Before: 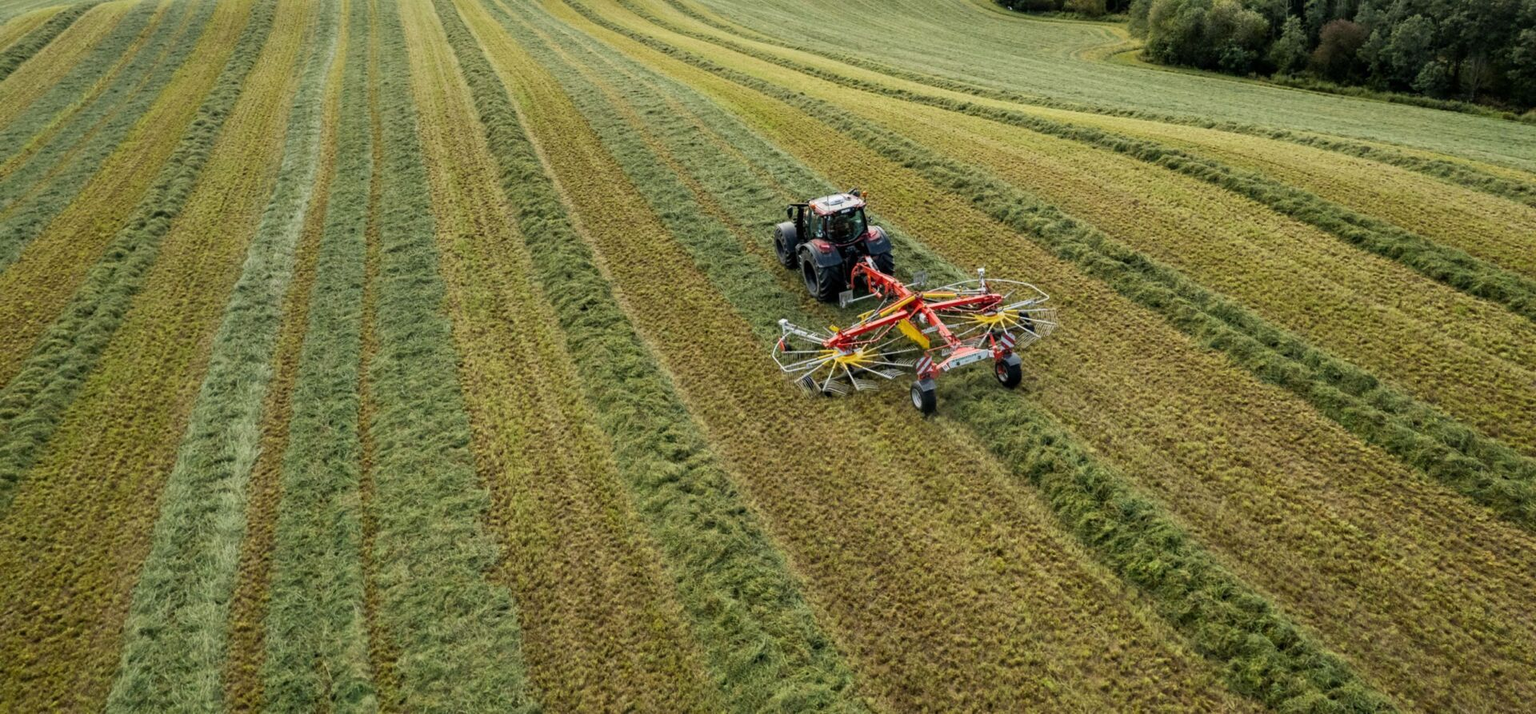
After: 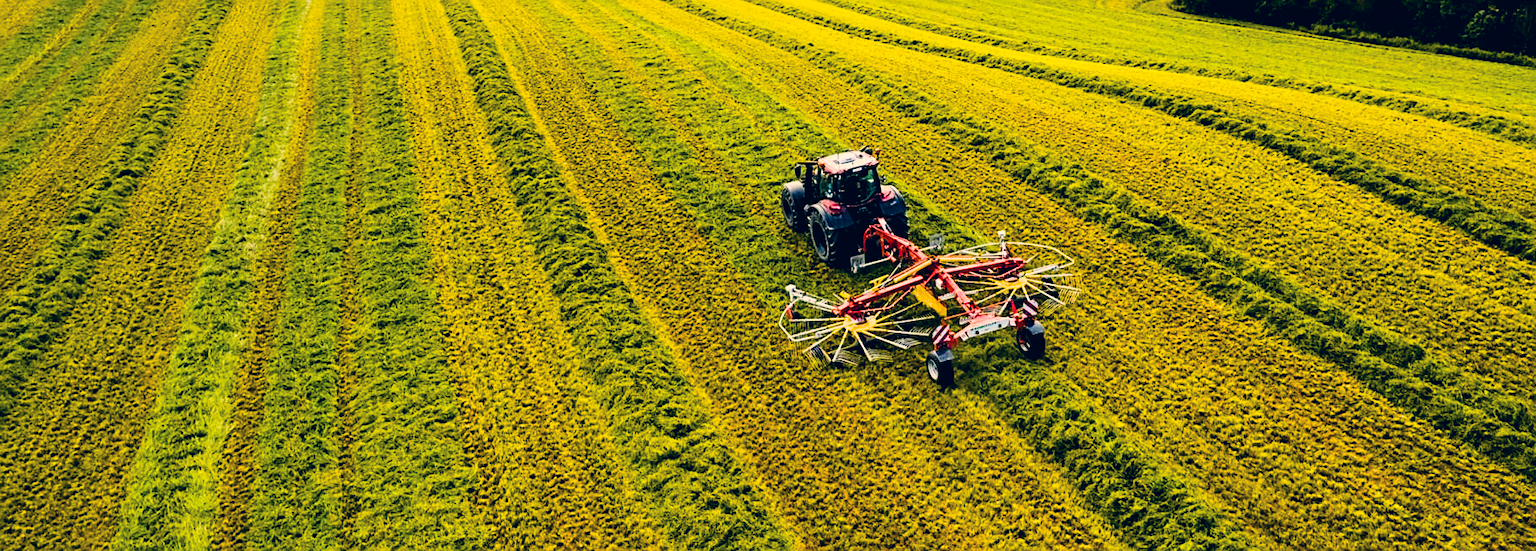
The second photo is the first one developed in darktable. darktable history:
sharpen: on, module defaults
crop: left 2.737%, top 7.287%, right 3.421%, bottom 20.179%
color correction: highlights a* 10.32, highlights b* 14.66, shadows a* -9.59, shadows b* -15.02
color balance rgb: linear chroma grading › global chroma 20%, perceptual saturation grading › global saturation 65%, perceptual saturation grading › highlights 50%, perceptual saturation grading › shadows 30%, perceptual brilliance grading › global brilliance 12%, perceptual brilliance grading › highlights 15%, global vibrance 20%
filmic rgb: black relative exposure -5 EV, hardness 2.88, contrast 1.3, highlights saturation mix -30%
contrast brightness saturation: saturation -0.05
tone curve: curves: ch0 [(0, 0) (0.227, 0.17) (0.766, 0.774) (1, 1)]; ch1 [(0, 0) (0.114, 0.127) (0.437, 0.452) (0.498, 0.498) (0.529, 0.541) (0.579, 0.589) (1, 1)]; ch2 [(0, 0) (0.233, 0.259) (0.493, 0.492) (0.587, 0.573) (1, 1)], color space Lab, independent channels, preserve colors none
